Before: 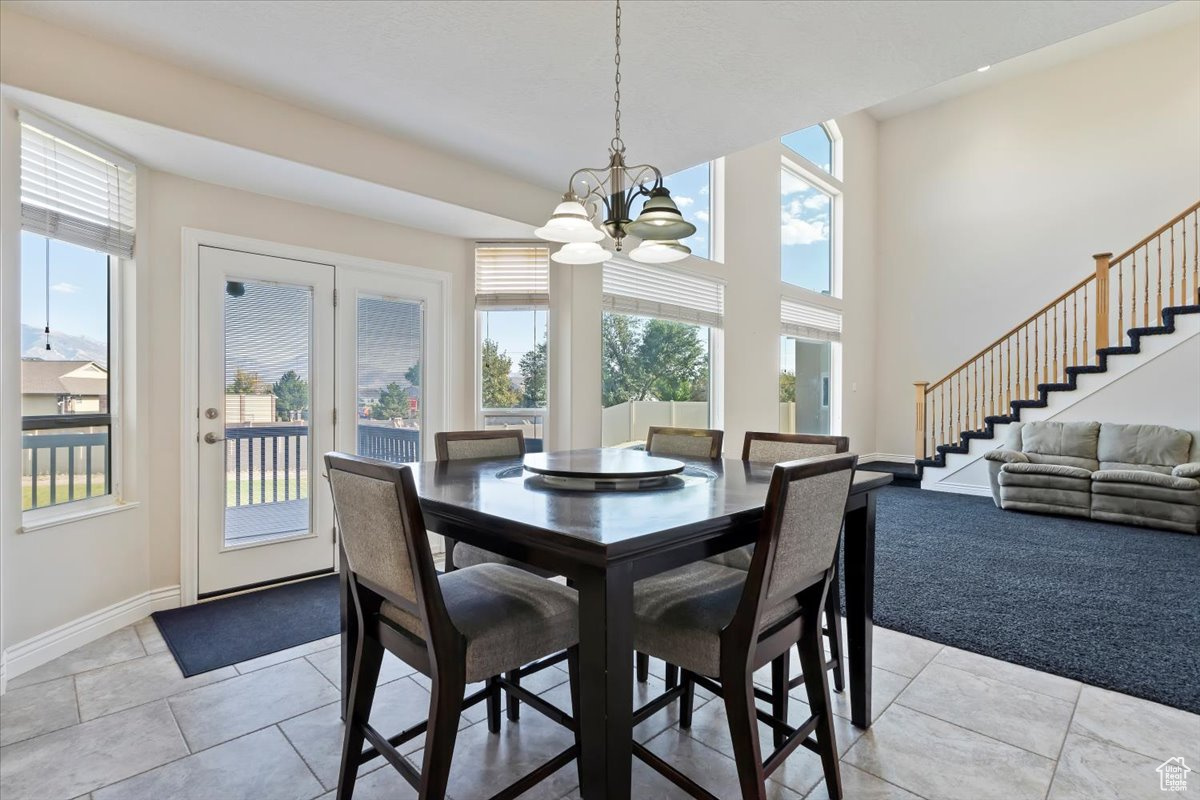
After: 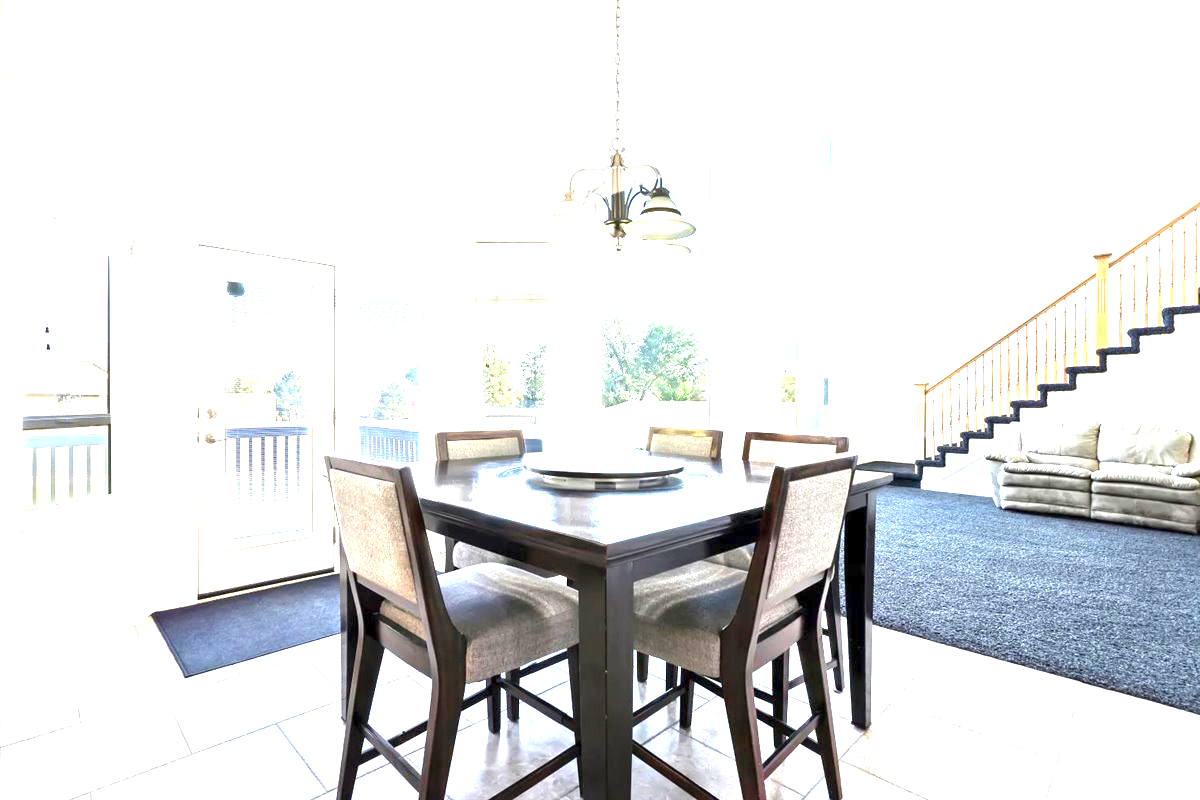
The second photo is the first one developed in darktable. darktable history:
exposure: exposure 2.173 EV, compensate exposure bias true, compensate highlight preservation false
